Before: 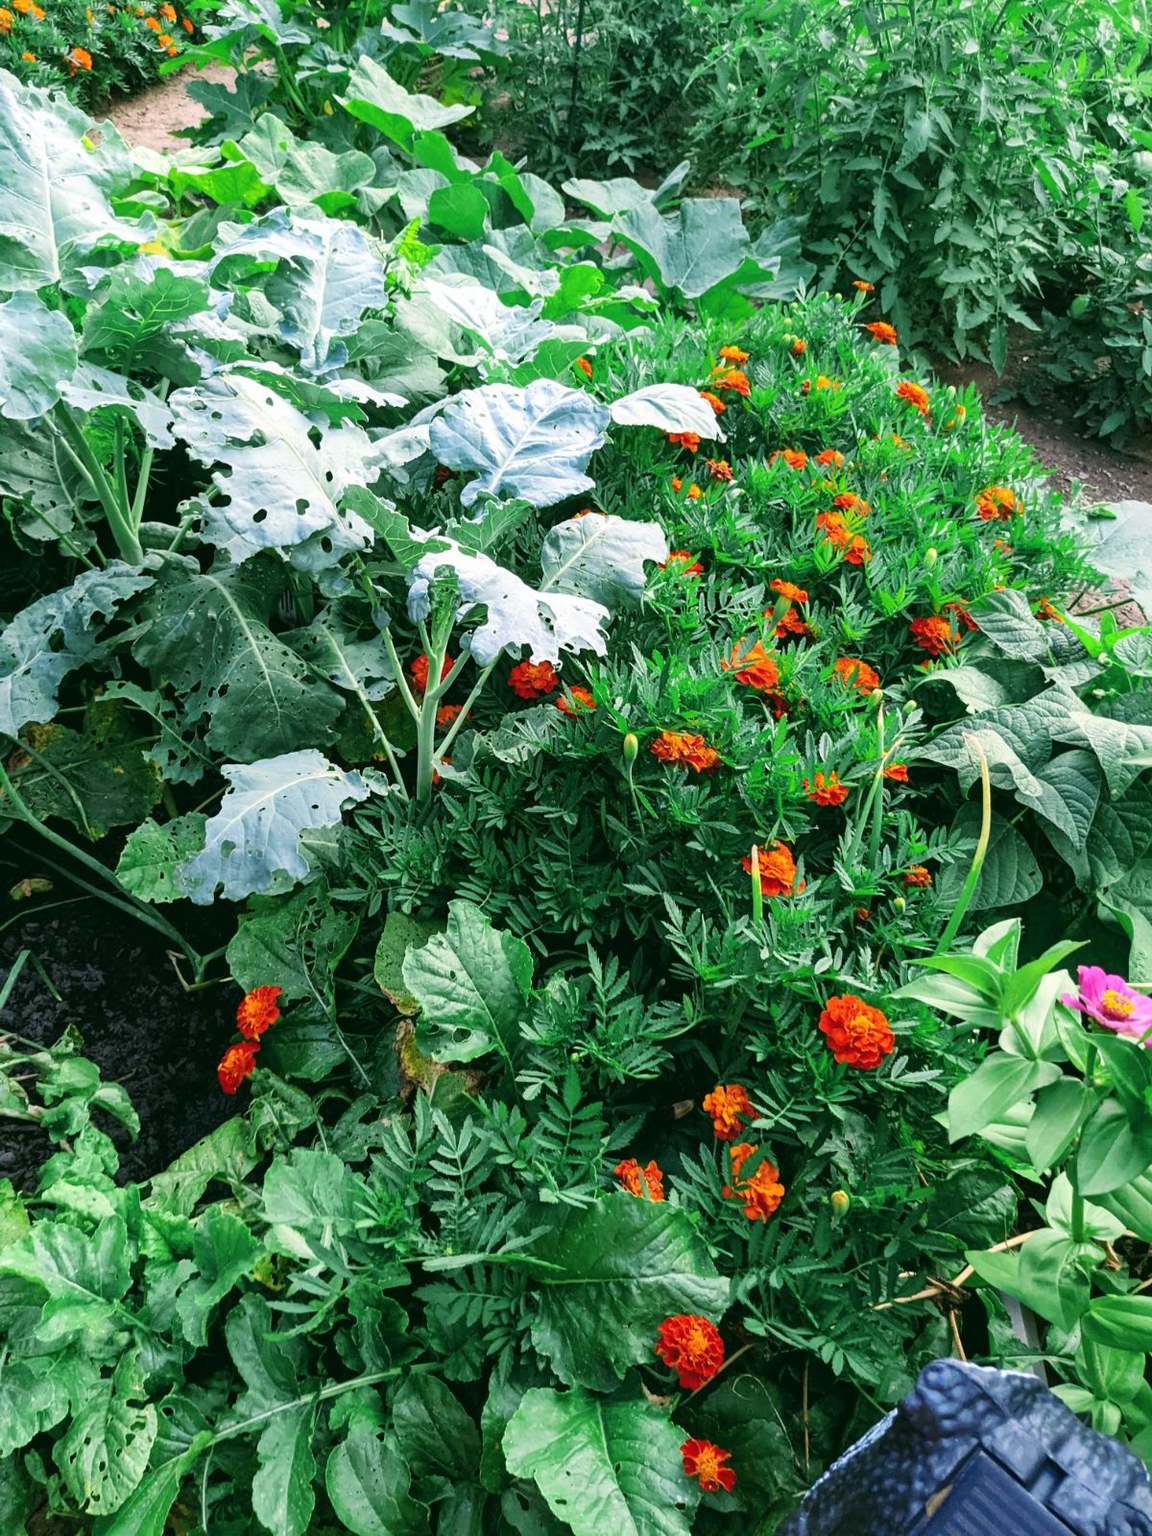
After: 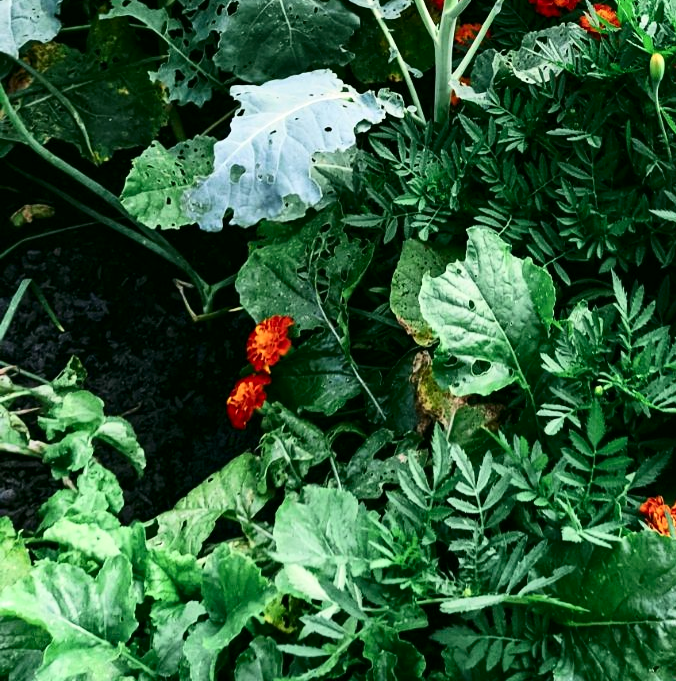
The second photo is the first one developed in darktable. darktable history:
crop: top 44.483%, right 43.593%, bottom 12.892%
levels: mode automatic, black 0.023%, white 99.97%, levels [0.062, 0.494, 0.925]
contrast brightness saturation: contrast 0.28
